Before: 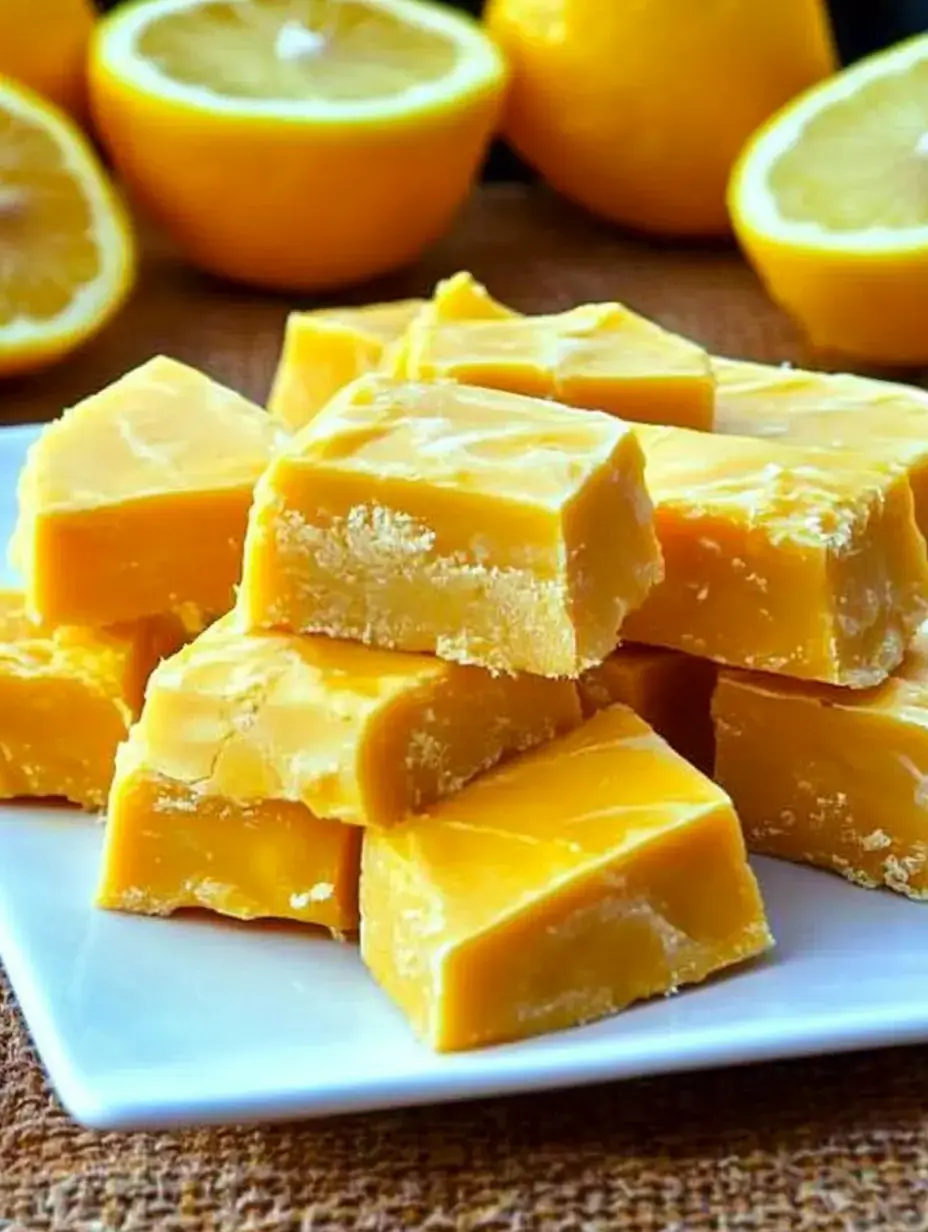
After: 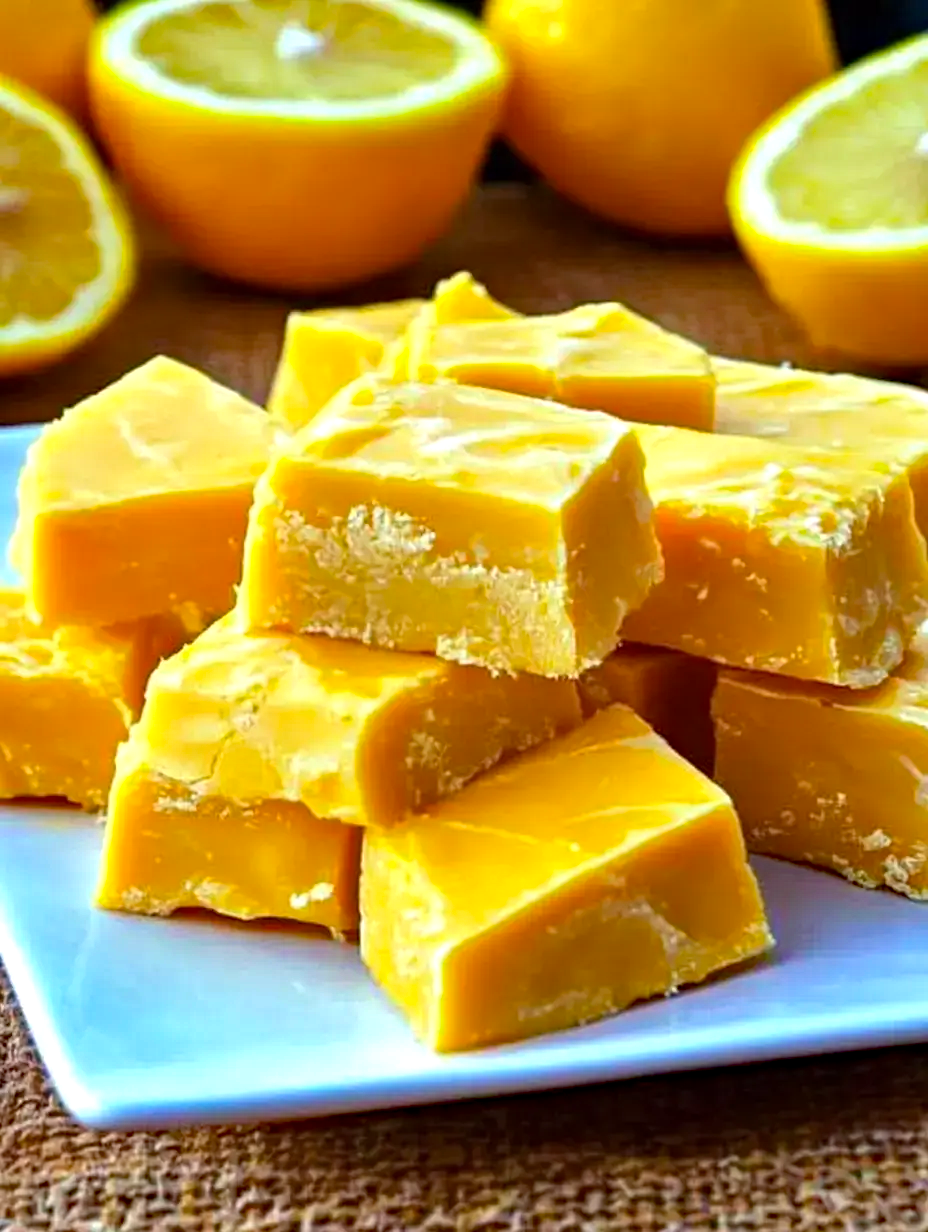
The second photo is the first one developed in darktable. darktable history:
exposure: exposure 0.189 EV, compensate highlight preservation false
haze removal: strength 0.497, distance 0.434, compatibility mode true, adaptive false
